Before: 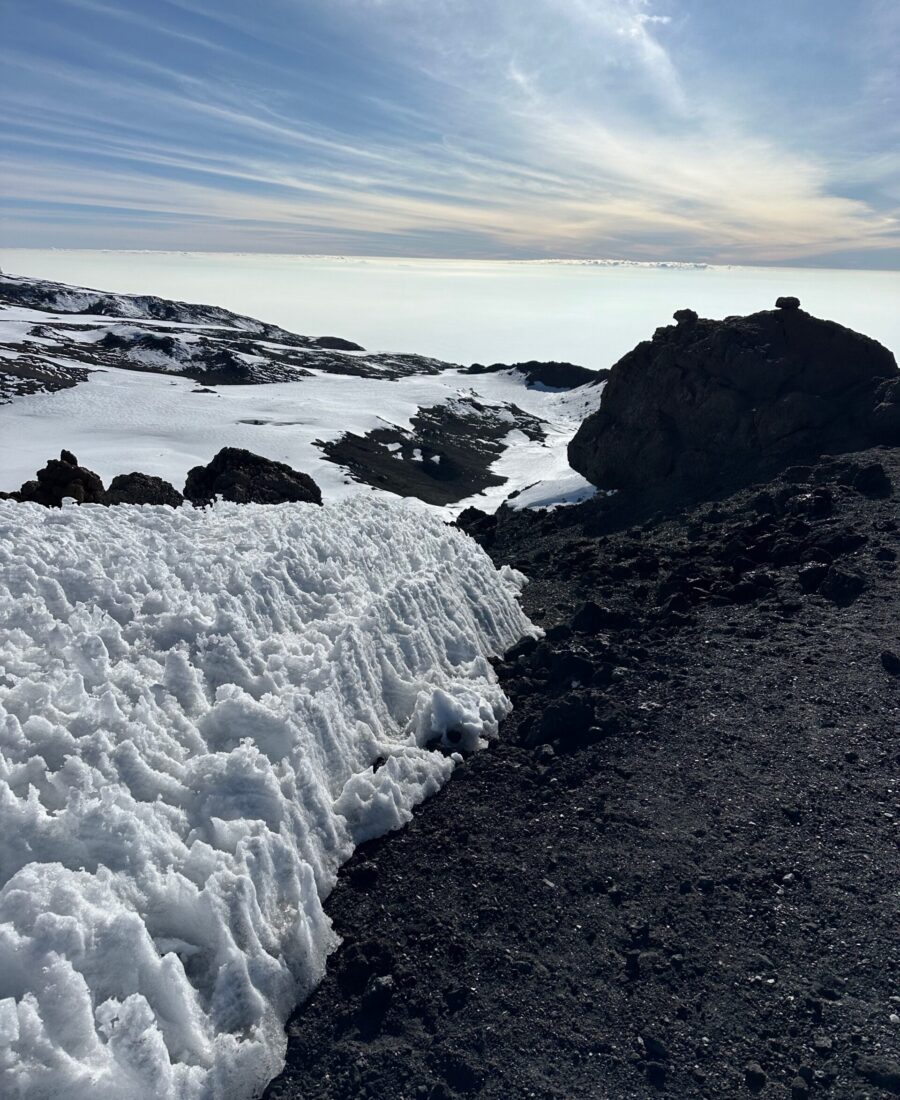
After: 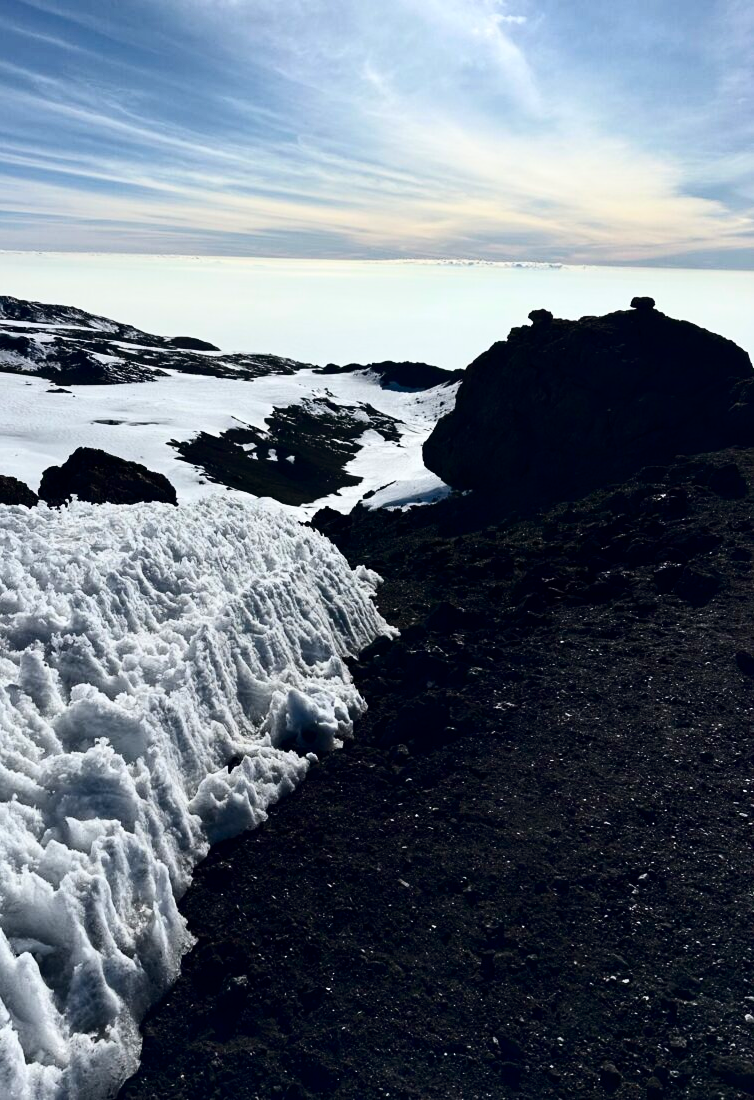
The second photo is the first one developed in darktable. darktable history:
contrast brightness saturation: contrast 0.32, brightness -0.08, saturation 0.17
crop: left 16.145%
